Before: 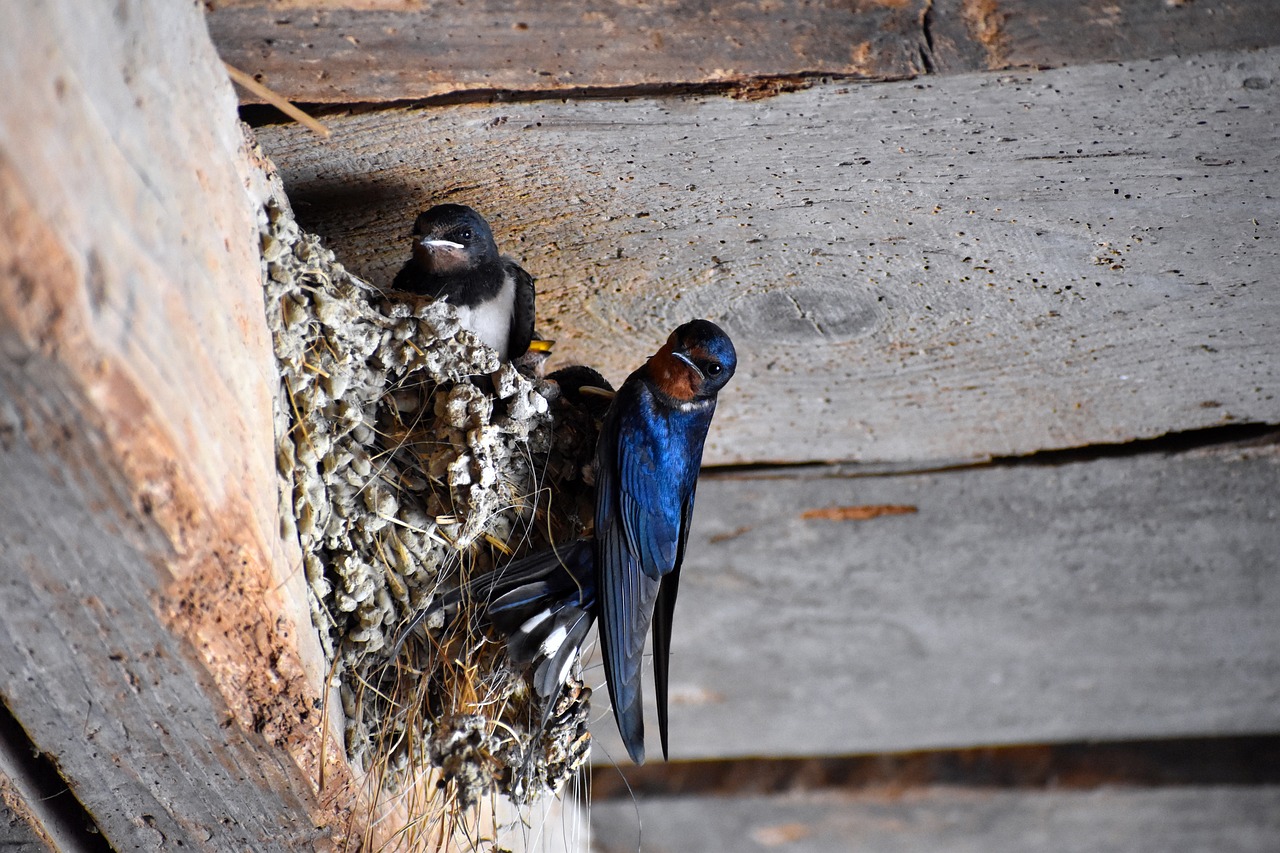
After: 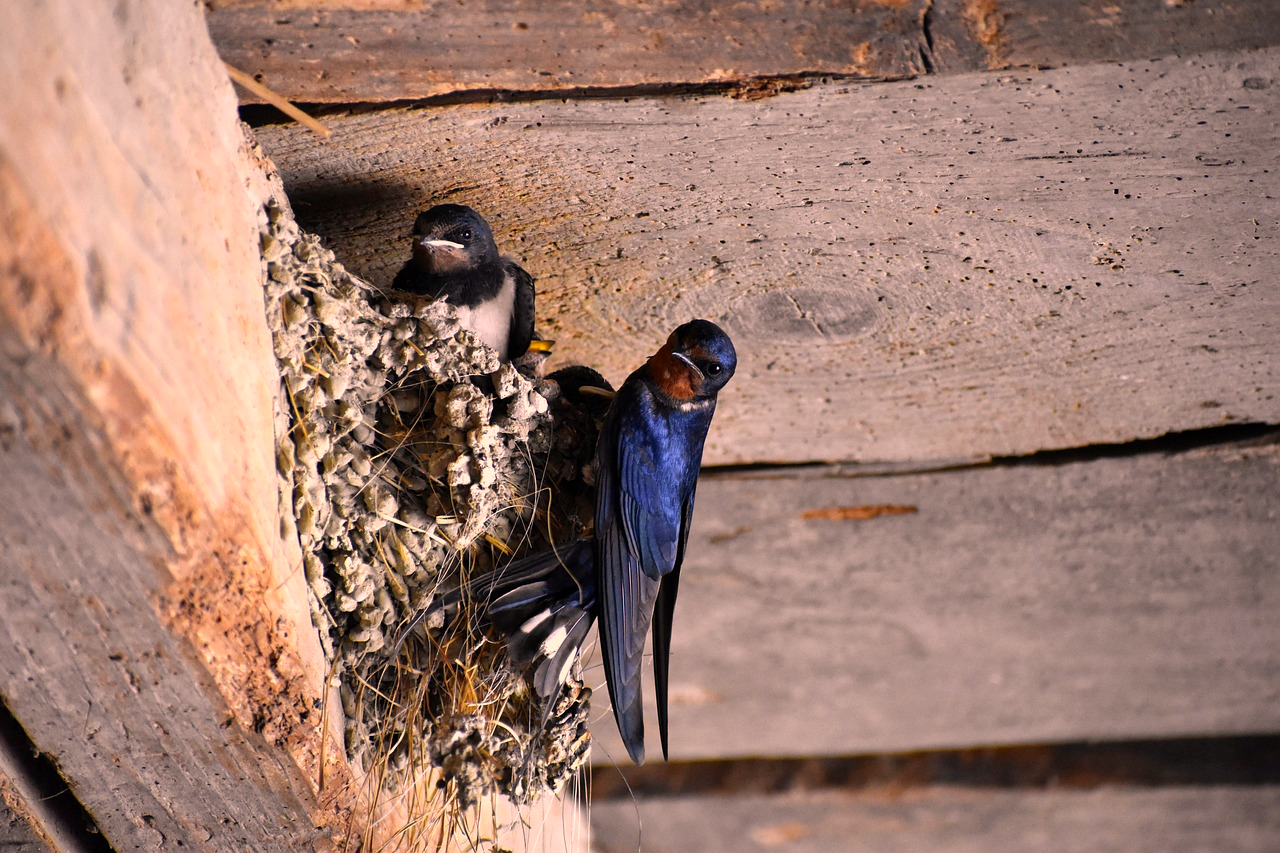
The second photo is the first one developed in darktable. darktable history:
color correction: highlights a* 17.9, highlights b* 18.35
